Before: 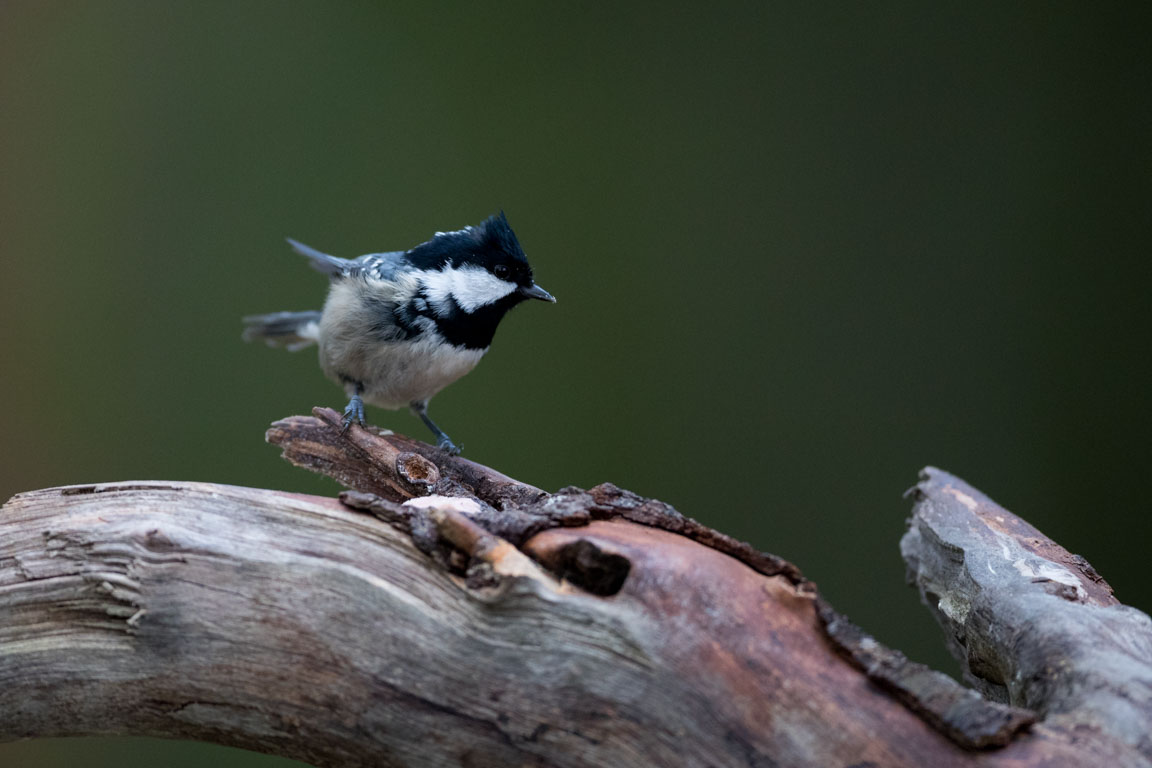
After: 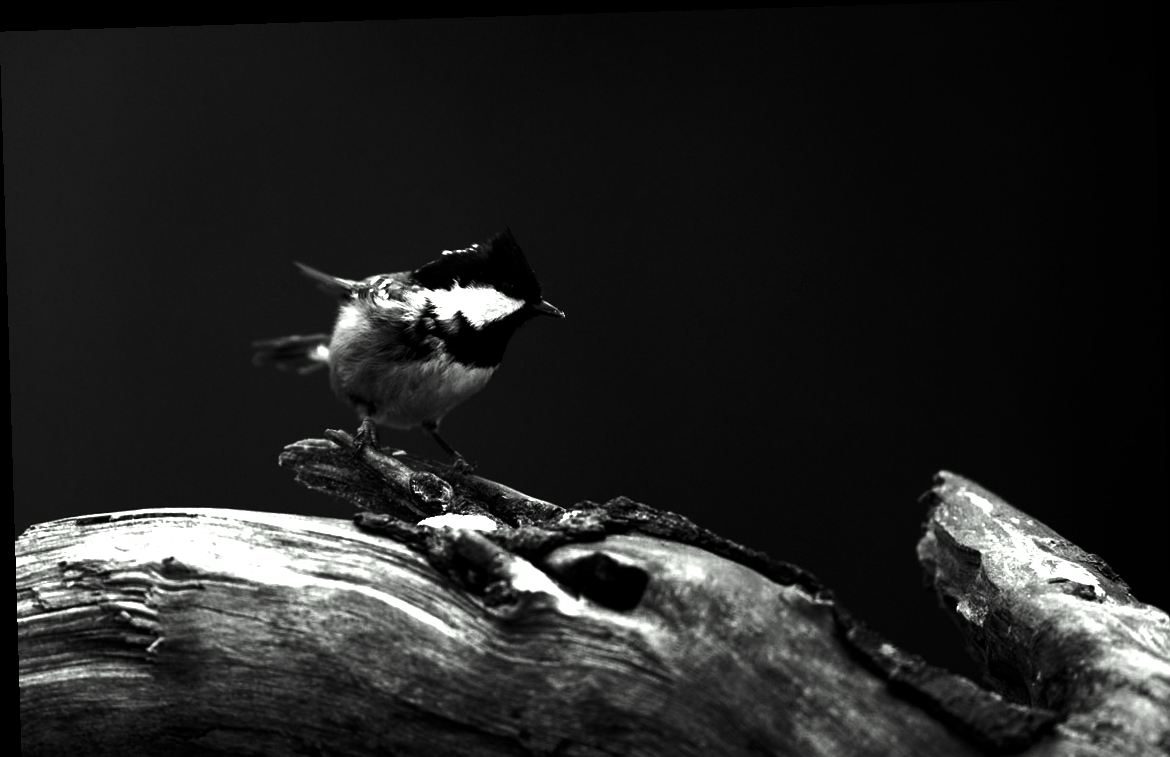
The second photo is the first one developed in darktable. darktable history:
crop: top 0.448%, right 0.264%, bottom 5.045%
rotate and perspective: rotation -1.75°, automatic cropping off
exposure: black level correction 0.001, exposure 1.116 EV, compensate highlight preservation false
contrast brightness saturation: contrast 0.02, brightness -1, saturation -1
color correction: highlights a* -2.68, highlights b* 2.57
